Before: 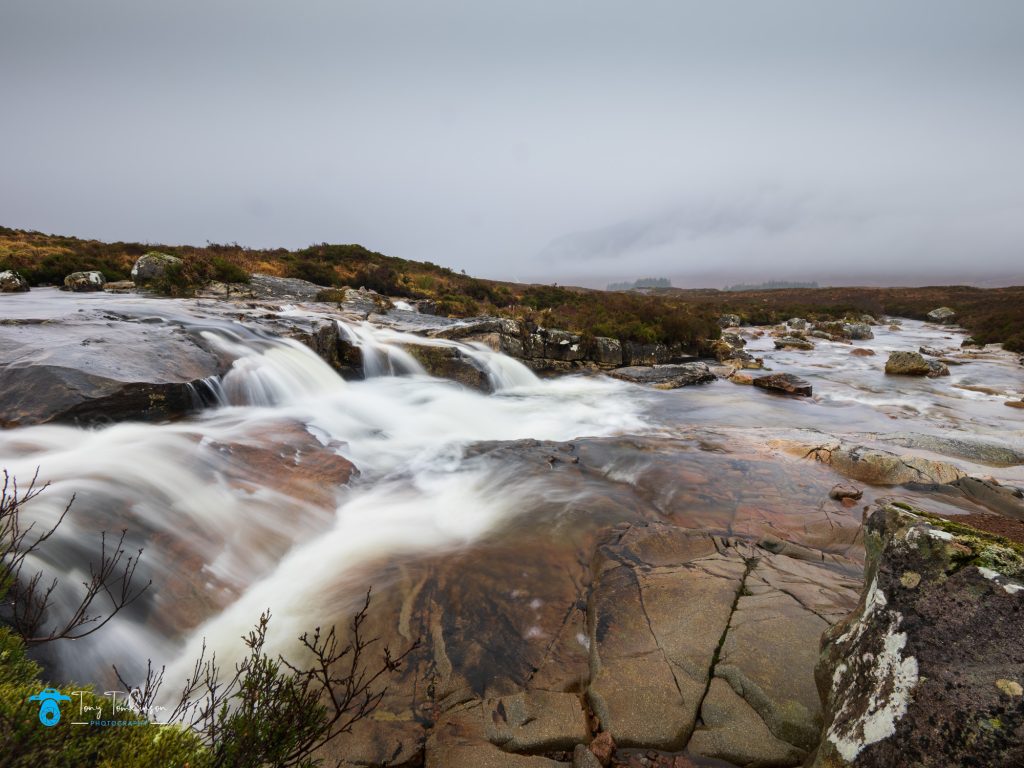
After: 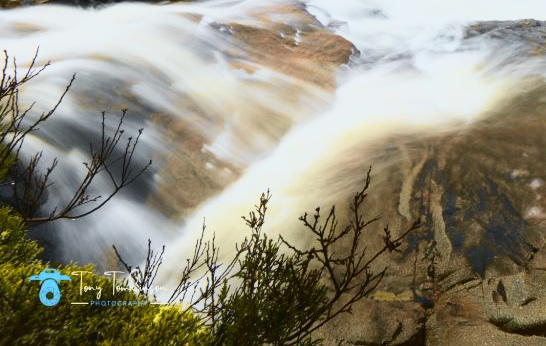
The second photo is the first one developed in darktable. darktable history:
tone curve: curves: ch0 [(0, 0.029) (0.087, 0.084) (0.227, 0.239) (0.46, 0.576) (0.657, 0.796) (0.861, 0.932) (0.997, 0.951)]; ch1 [(0, 0) (0.353, 0.344) (0.45, 0.46) (0.502, 0.494) (0.534, 0.523) (0.573, 0.576) (0.602, 0.631) (0.647, 0.669) (1, 1)]; ch2 [(0, 0) (0.333, 0.346) (0.385, 0.395) (0.44, 0.466) (0.5, 0.493) (0.521, 0.56) (0.553, 0.579) (0.573, 0.599) (0.667, 0.777) (1, 1)], color space Lab, independent channels, preserve colors none
crop and rotate: top 54.778%, right 46.61%, bottom 0.159%
